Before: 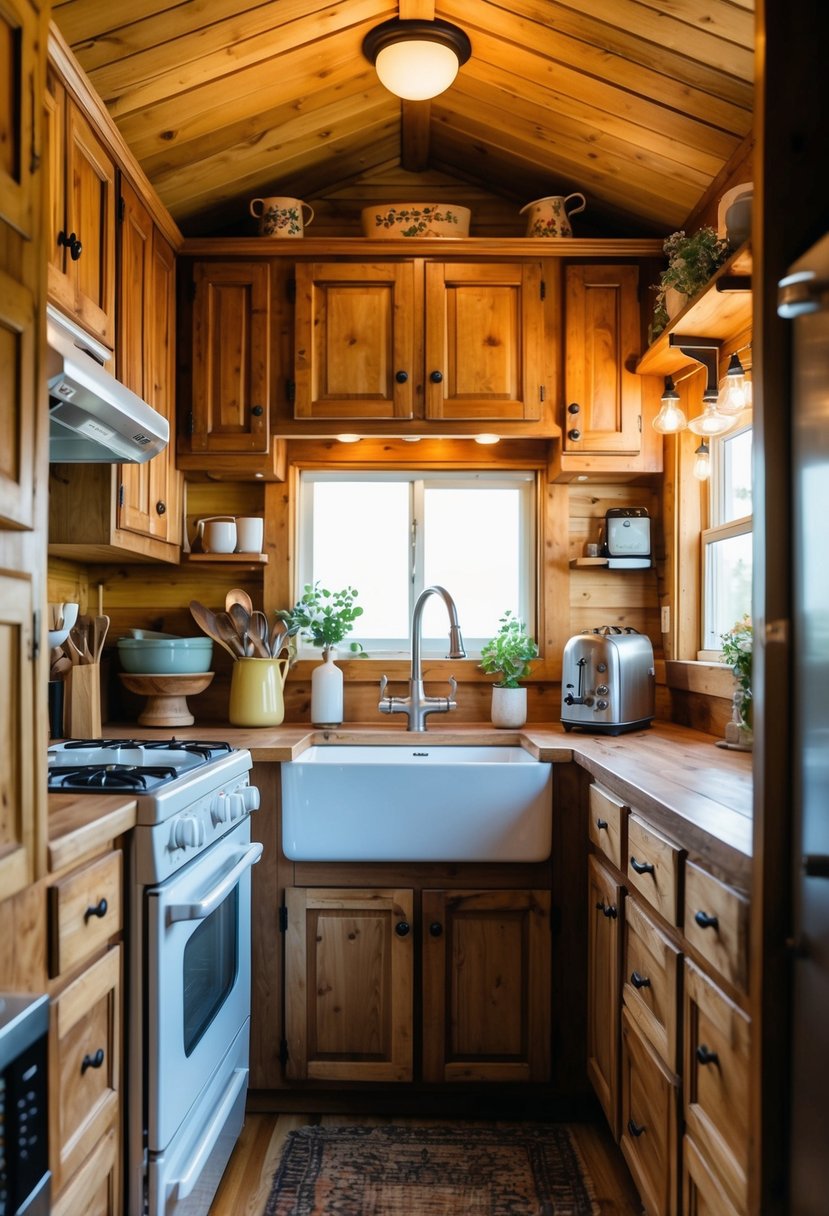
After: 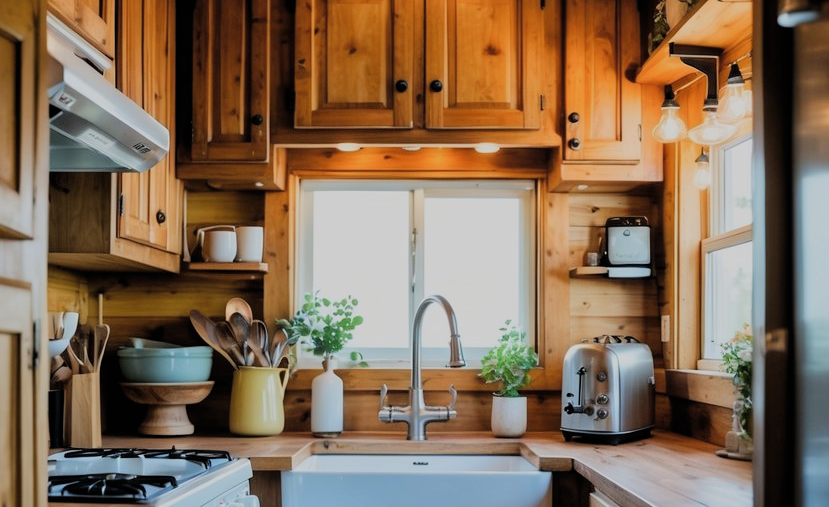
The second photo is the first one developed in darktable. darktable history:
filmic rgb: black relative exposure -7.2 EV, white relative exposure 5.35 EV, threshold 5.95 EV, hardness 3.02, add noise in highlights 0.001, preserve chrominance luminance Y, color science v3 (2019), use custom middle-gray values true, contrast in highlights soft, enable highlight reconstruction true
crop and rotate: top 23.946%, bottom 34.283%
